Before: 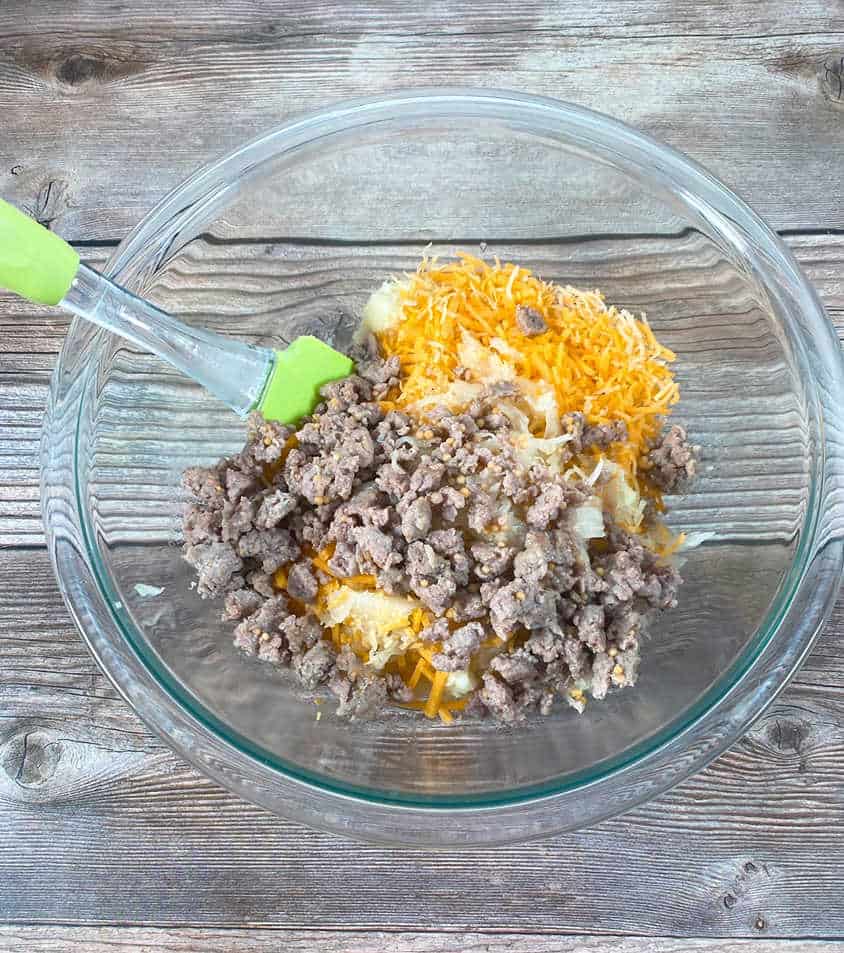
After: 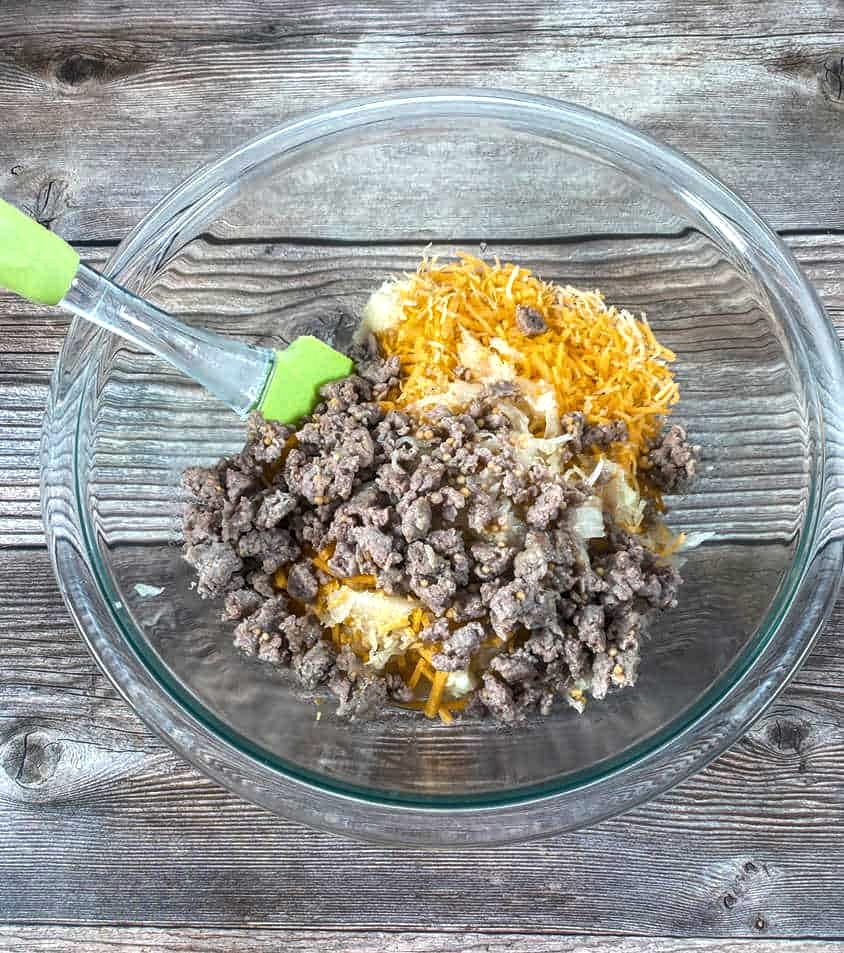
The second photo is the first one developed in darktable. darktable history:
local contrast: on, module defaults
levels: levels [0.029, 0.545, 0.971]
